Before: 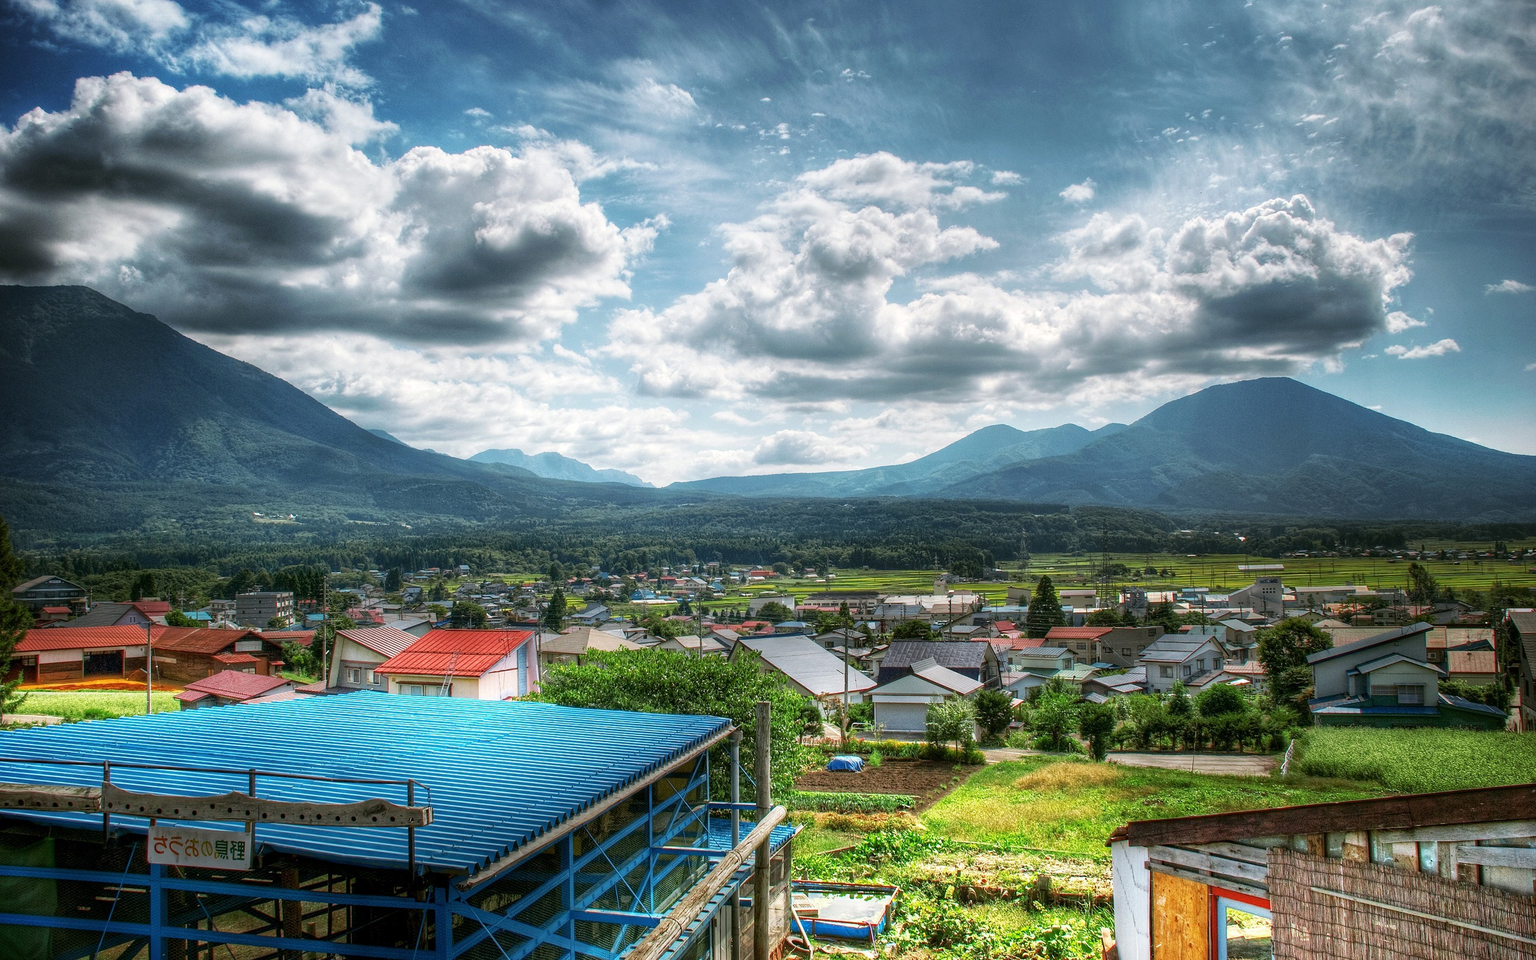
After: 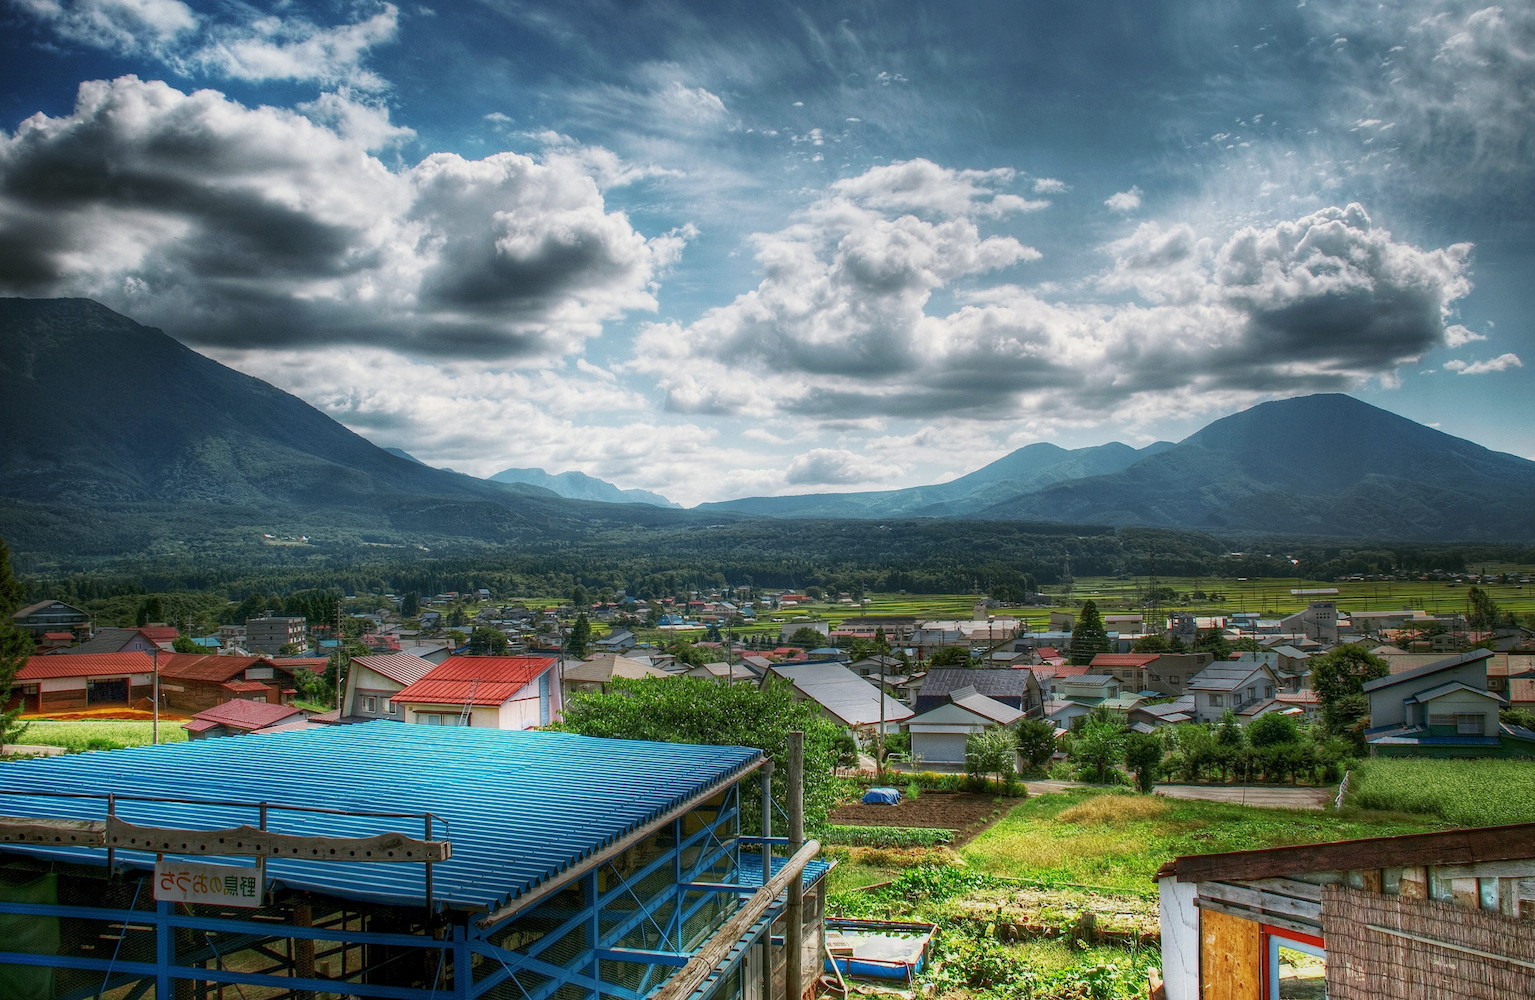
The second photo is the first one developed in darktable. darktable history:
tone equalizer: -8 EV 0.22 EV, -7 EV 0.387 EV, -6 EV 0.383 EV, -5 EV 0.236 EV, -3 EV -0.274 EV, -2 EV -0.445 EV, -1 EV -0.432 EV, +0 EV -0.227 EV
crop: right 4.051%, bottom 0.027%
